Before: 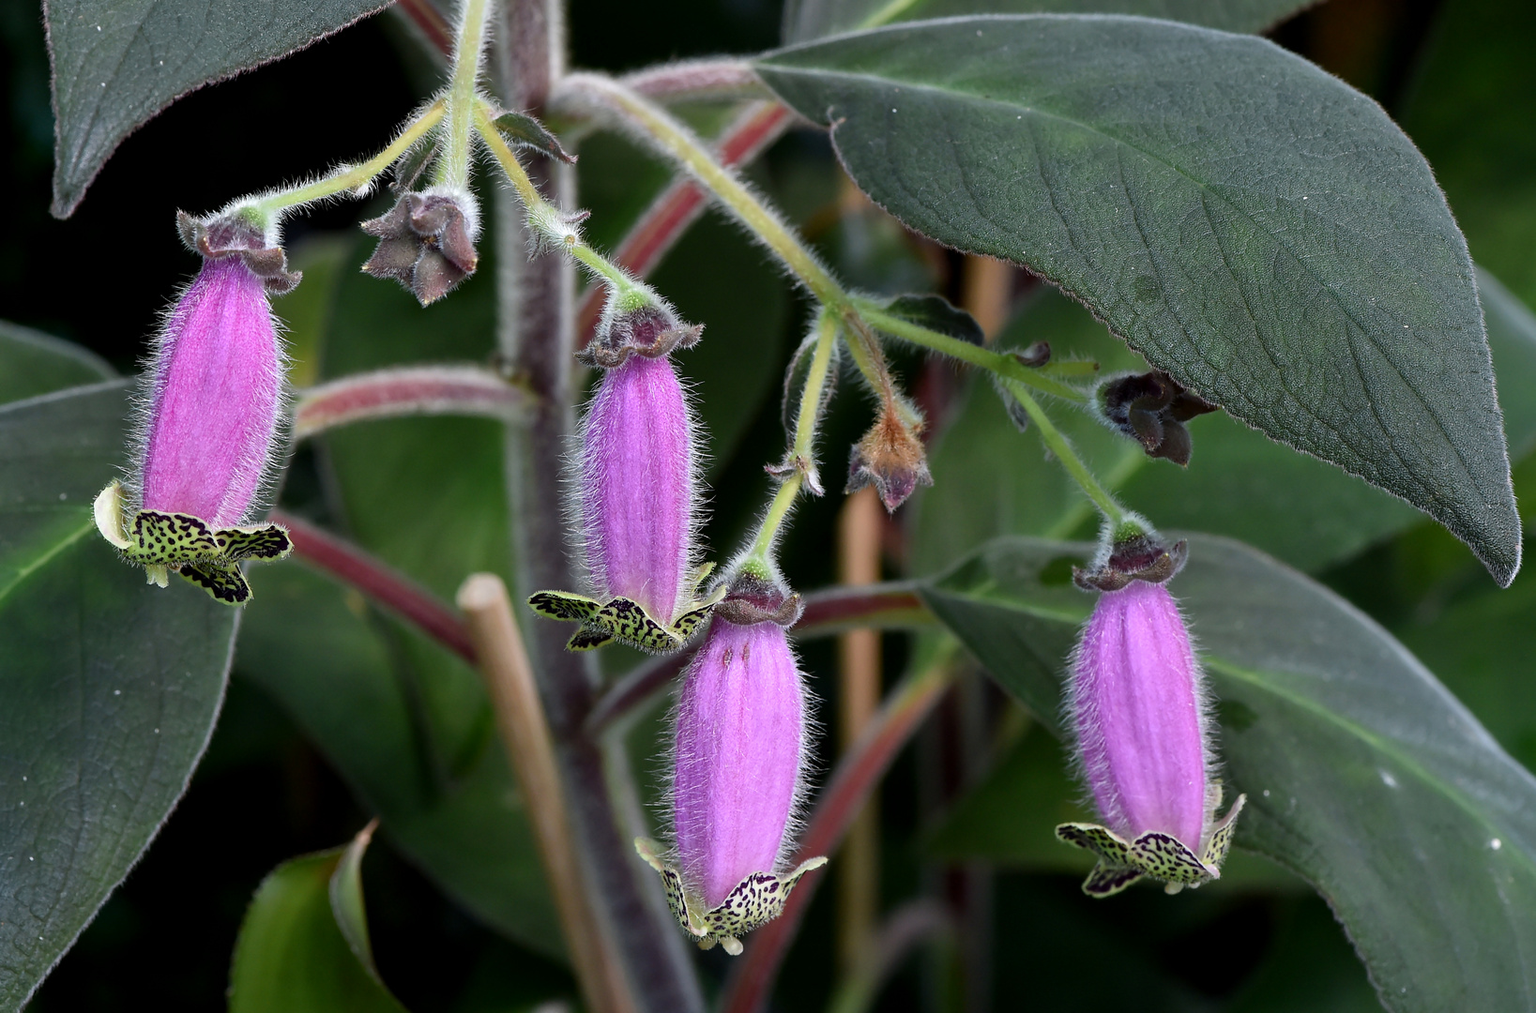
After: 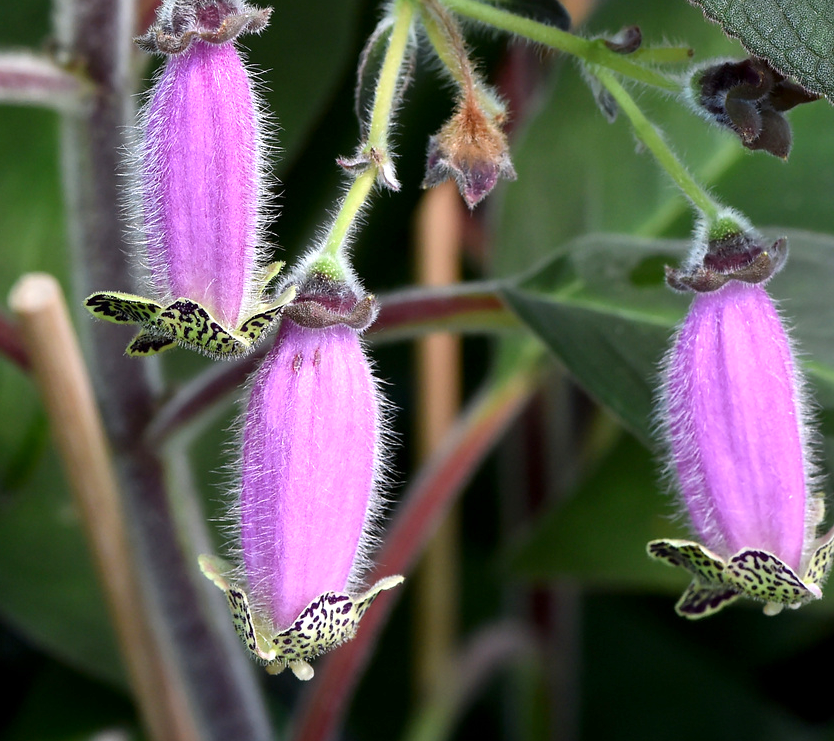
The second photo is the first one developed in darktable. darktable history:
crop and rotate: left 29.2%, top 31.355%, right 19.809%
exposure: exposure 0.573 EV, compensate highlight preservation false
